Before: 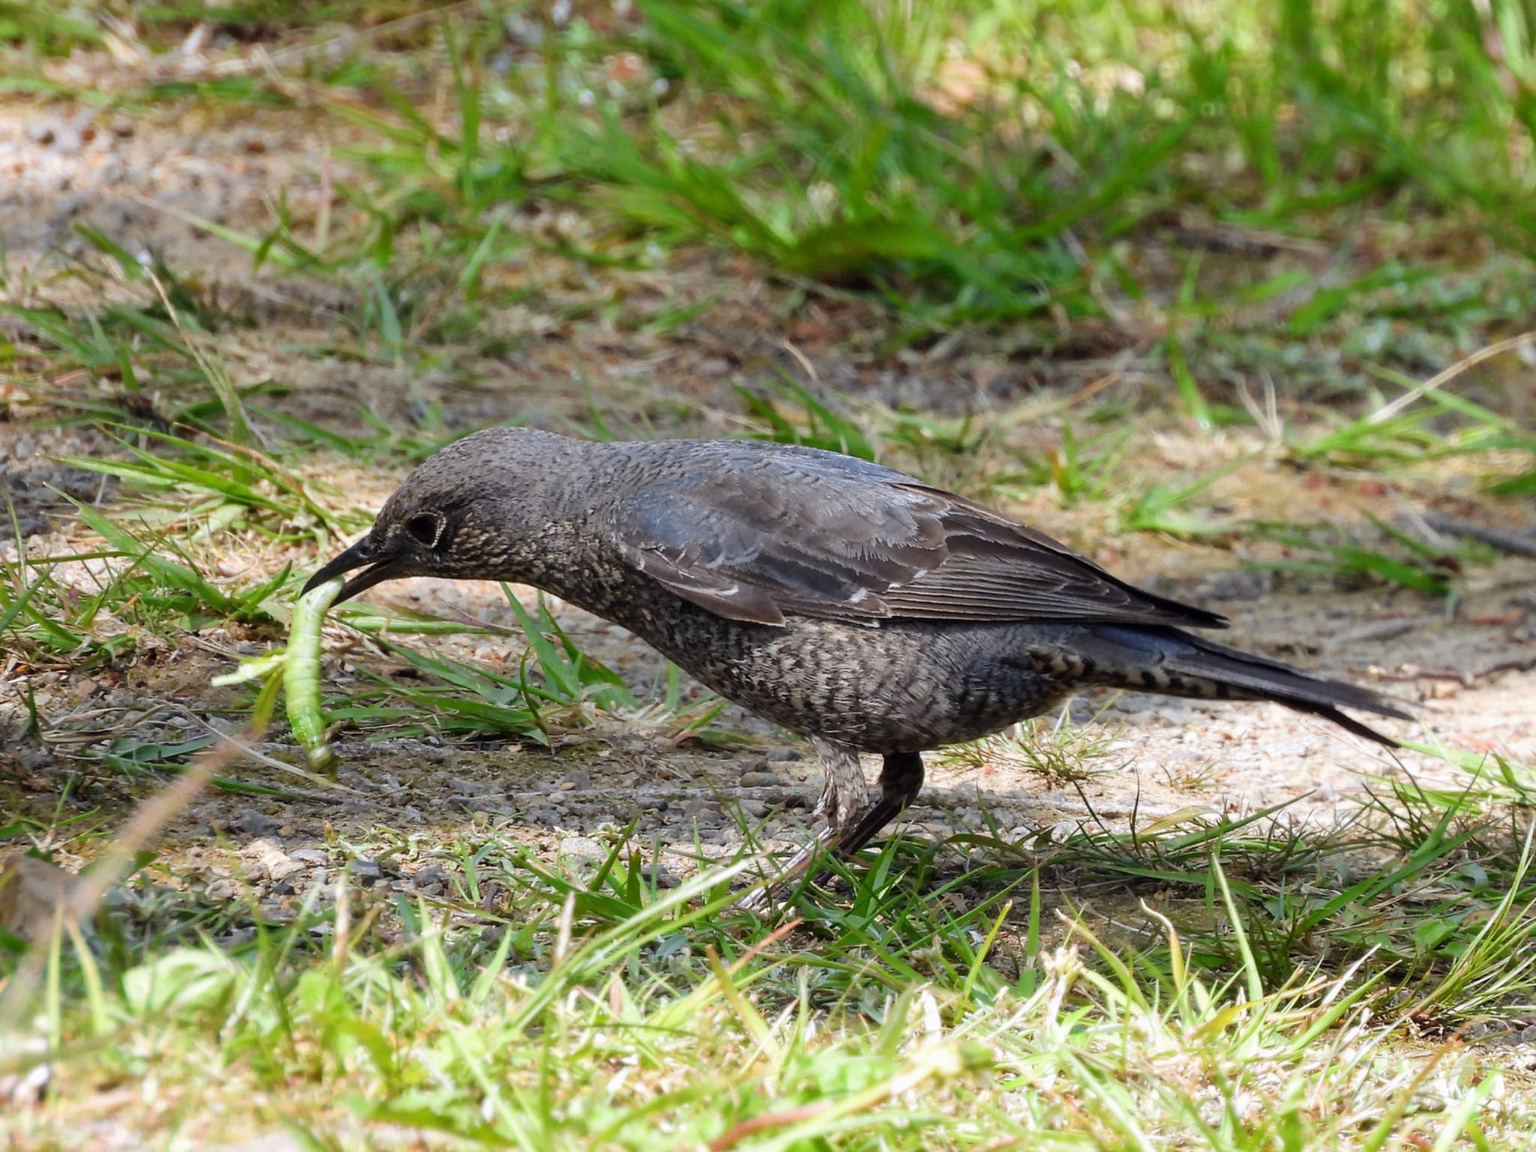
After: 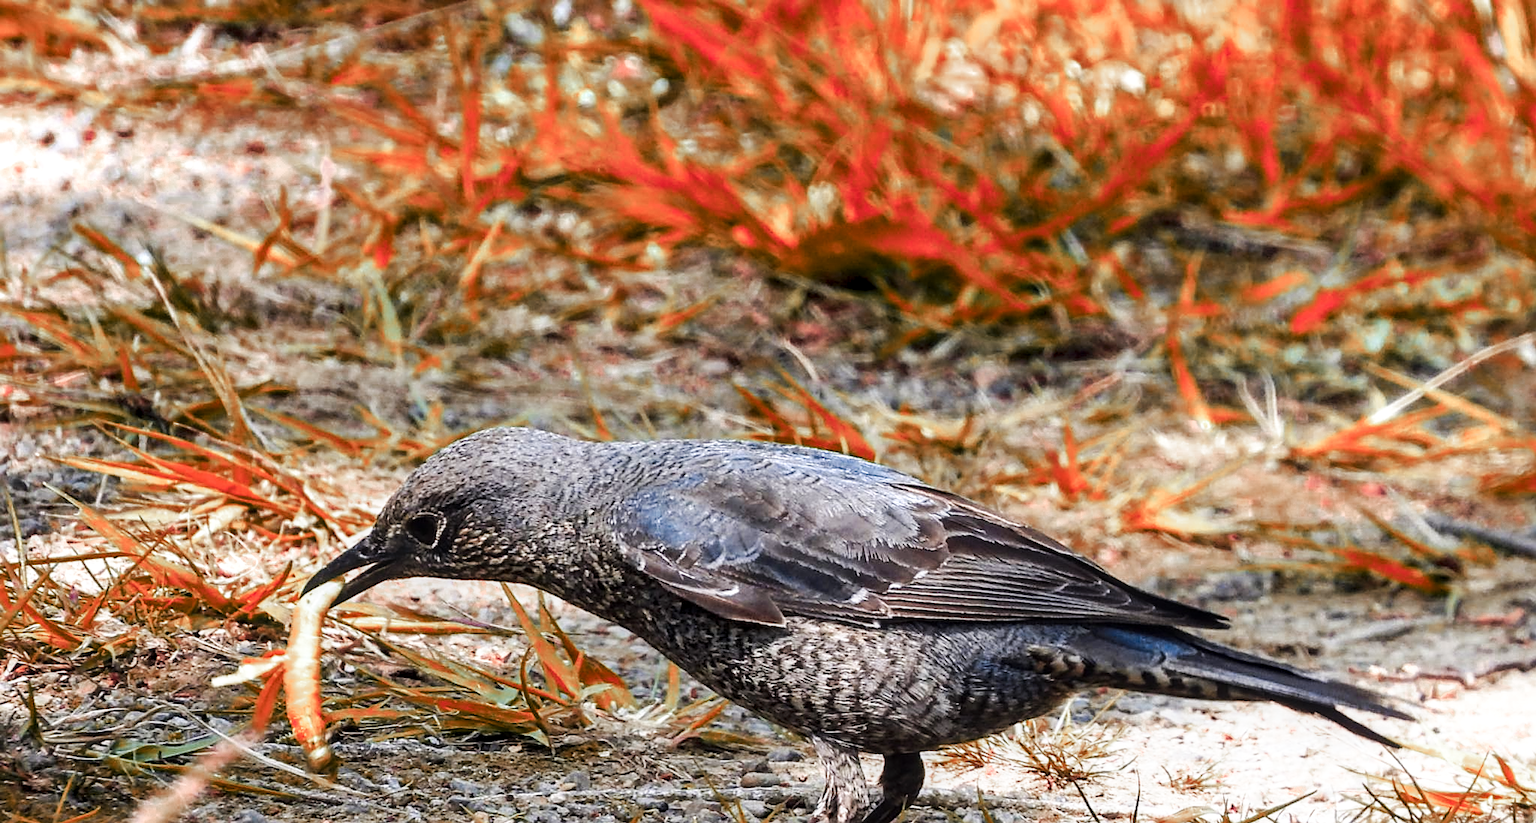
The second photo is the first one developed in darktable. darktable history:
sharpen: on, module defaults
color zones: curves: ch0 [(0.006, 0.385) (0.143, 0.563) (0.243, 0.321) (0.352, 0.464) (0.516, 0.456) (0.625, 0.5) (0.75, 0.5) (0.875, 0.5)]; ch1 [(0, 0.5) (0.134, 0.504) (0.246, 0.463) (0.421, 0.515) (0.5, 0.56) (0.625, 0.5) (0.75, 0.5) (0.875, 0.5)]; ch2 [(0, 0.5) (0.131, 0.426) (0.307, 0.289) (0.38, 0.188) (0.513, 0.216) (0.625, 0.548) (0.75, 0.468) (0.838, 0.396) (0.971, 0.311)]
crop: bottom 28.576%
tone curve: curves: ch0 [(0, 0) (0.003, 0.003) (0.011, 0.009) (0.025, 0.022) (0.044, 0.037) (0.069, 0.051) (0.1, 0.079) (0.136, 0.114) (0.177, 0.152) (0.224, 0.212) (0.277, 0.281) (0.335, 0.358) (0.399, 0.459) (0.468, 0.573) (0.543, 0.684) (0.623, 0.779) (0.709, 0.866) (0.801, 0.949) (0.898, 0.98) (1, 1)], preserve colors none
local contrast: on, module defaults
